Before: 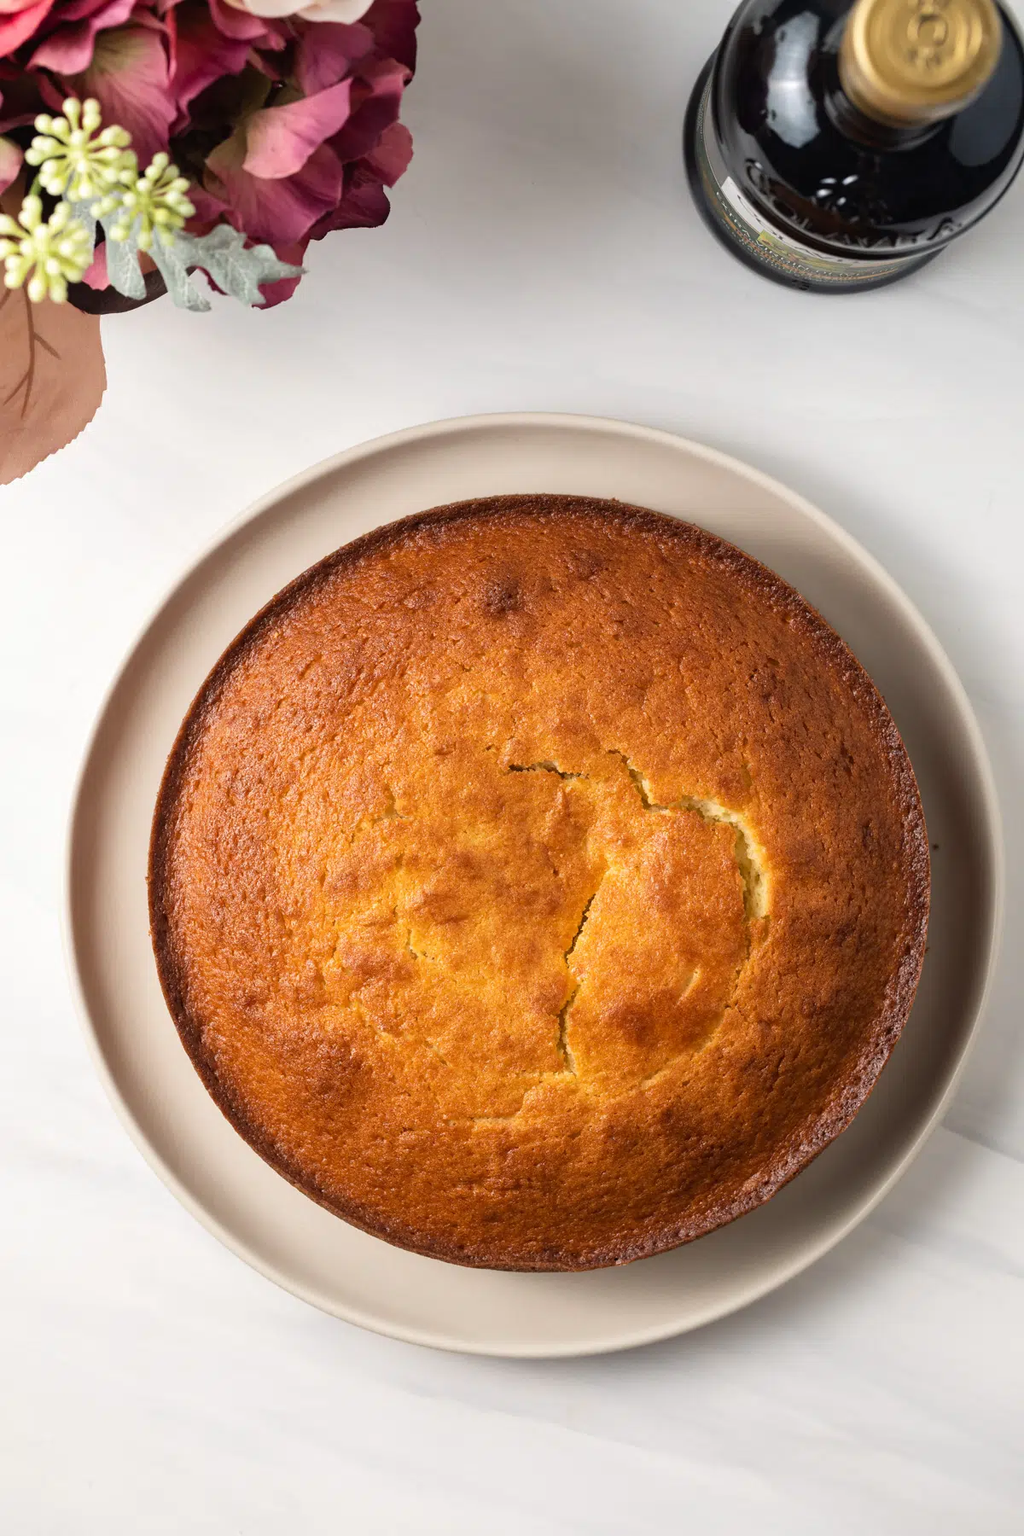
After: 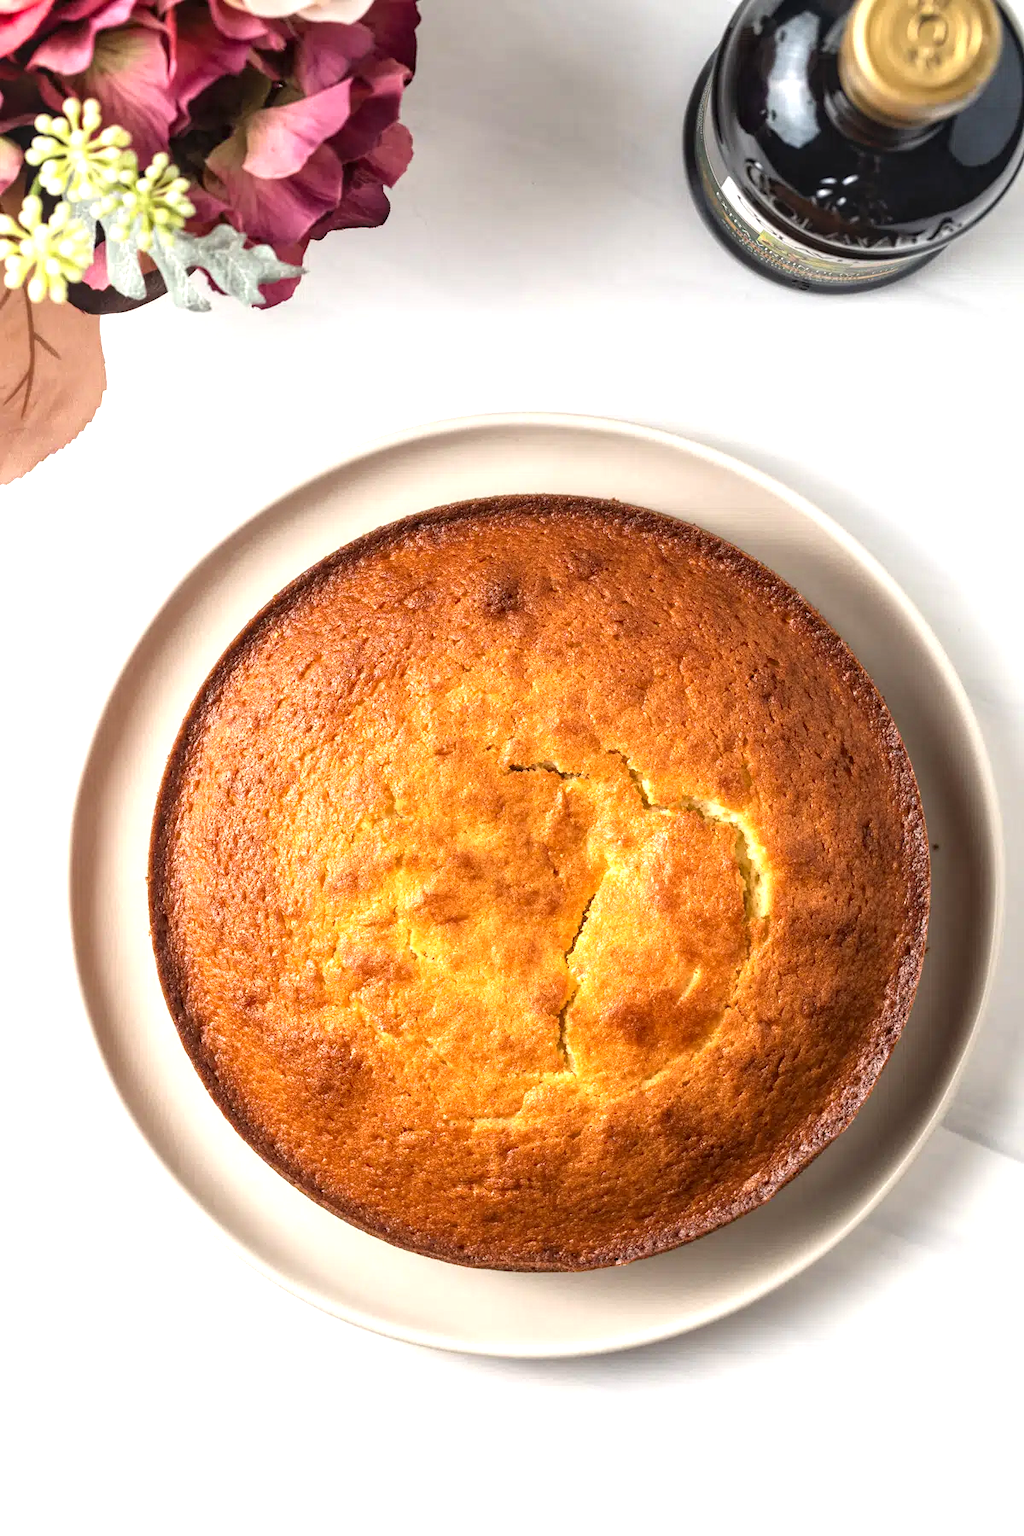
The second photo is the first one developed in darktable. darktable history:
local contrast: detail 130%
exposure: black level correction 0, exposure 0.7 EV, compensate exposure bias true, compensate highlight preservation false
